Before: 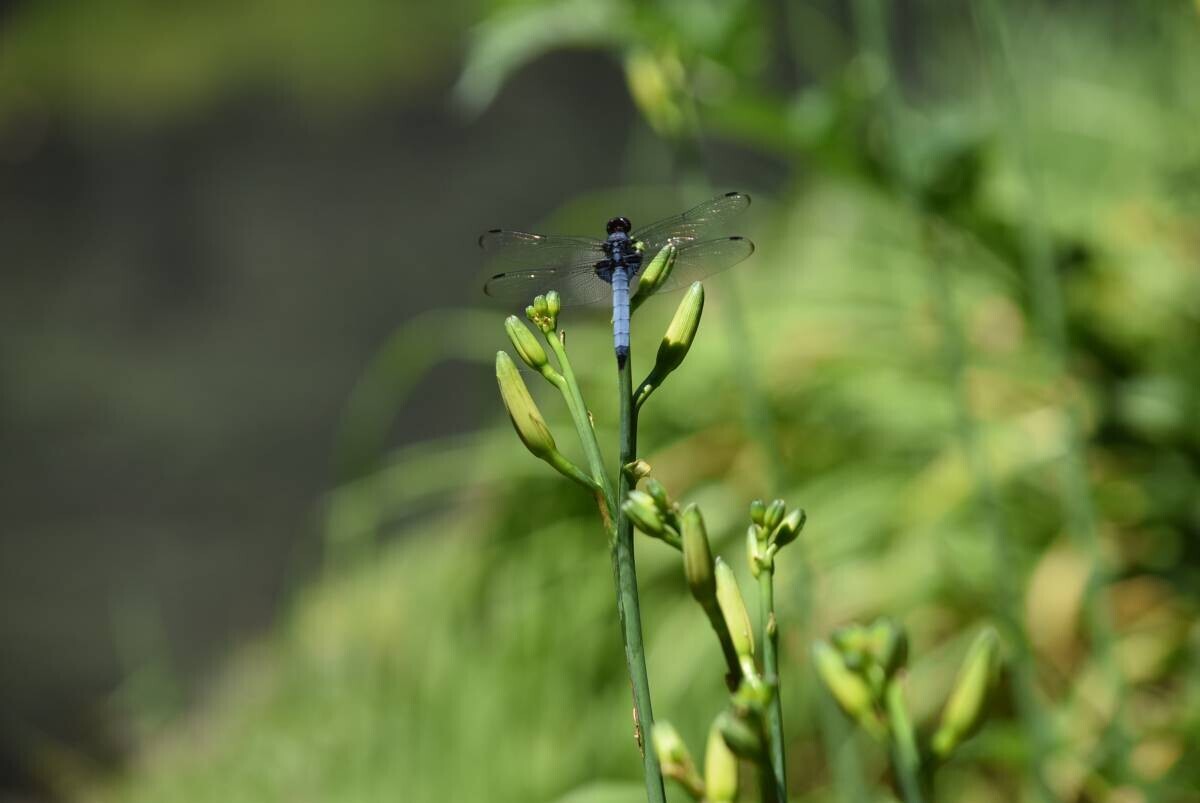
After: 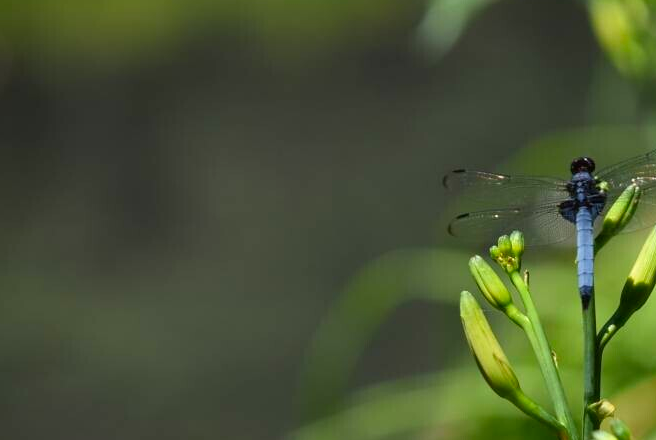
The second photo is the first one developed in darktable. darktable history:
crop and rotate: left 3.047%, top 7.509%, right 42.236%, bottom 37.598%
color zones: curves: ch0 [(0, 0.613) (0.01, 0.613) (0.245, 0.448) (0.498, 0.529) (0.642, 0.665) (0.879, 0.777) (0.99, 0.613)]; ch1 [(0, 0) (0.143, 0) (0.286, 0) (0.429, 0) (0.571, 0) (0.714, 0) (0.857, 0)], mix -121.96%
